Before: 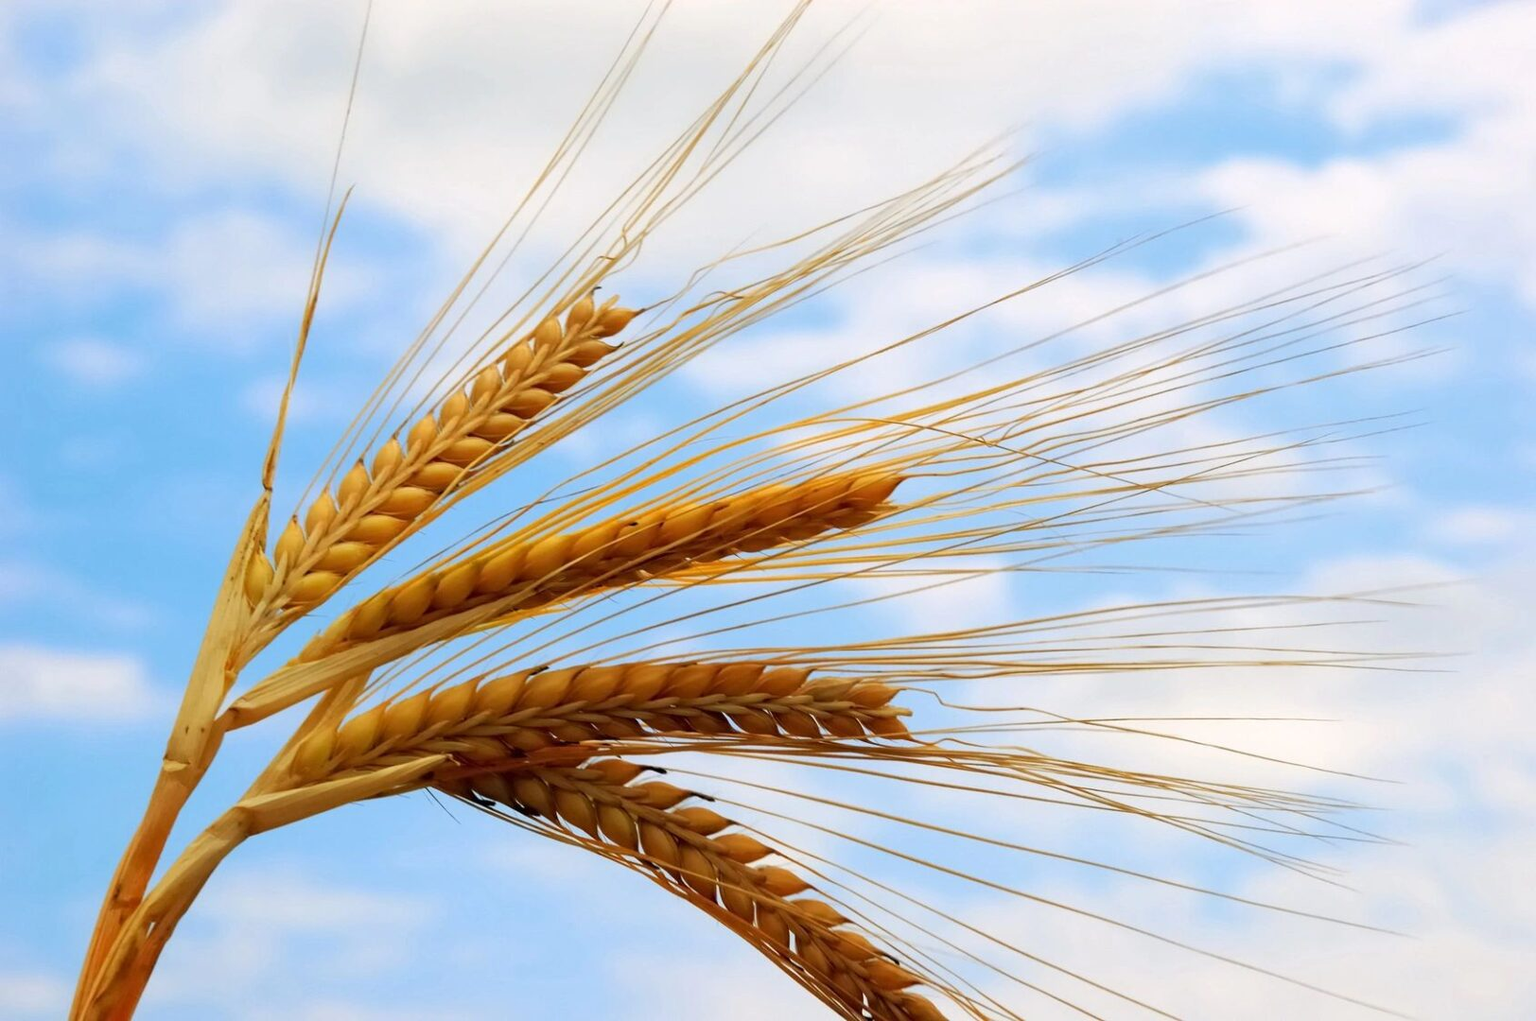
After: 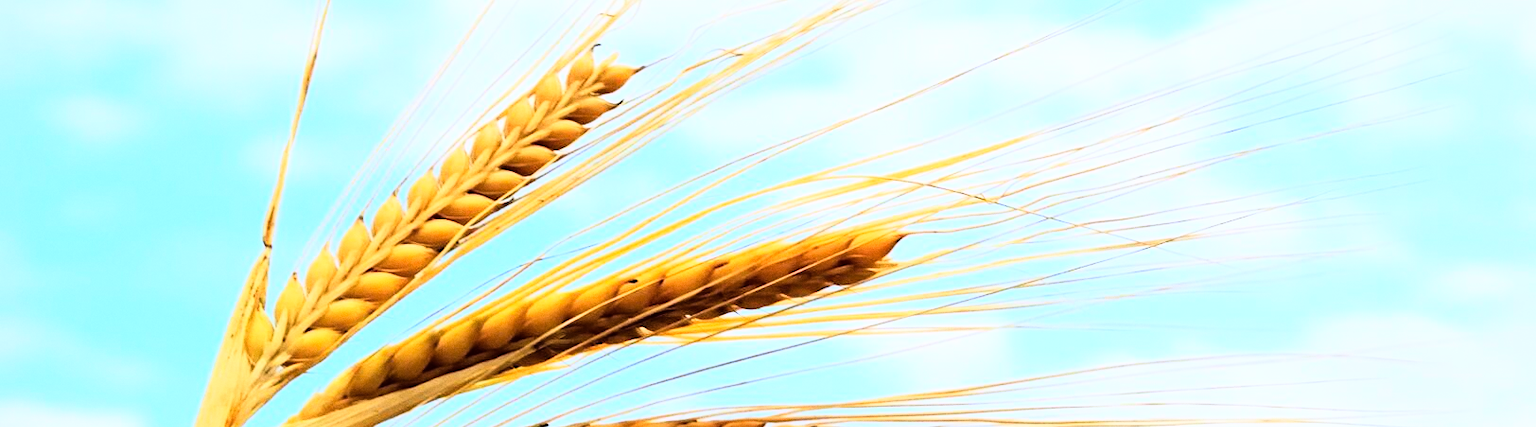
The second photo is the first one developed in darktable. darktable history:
rgb curve: curves: ch0 [(0, 0) (0.21, 0.15) (0.24, 0.21) (0.5, 0.75) (0.75, 0.96) (0.89, 0.99) (1, 1)]; ch1 [(0, 0.02) (0.21, 0.13) (0.25, 0.2) (0.5, 0.67) (0.75, 0.9) (0.89, 0.97) (1, 1)]; ch2 [(0, 0.02) (0.21, 0.13) (0.25, 0.2) (0.5, 0.67) (0.75, 0.9) (0.89, 0.97) (1, 1)], compensate middle gray true
white balance: red 0.954, blue 1.079
crop and rotate: top 23.84%, bottom 34.294%
grain: coarseness 0.09 ISO, strength 16.61%
